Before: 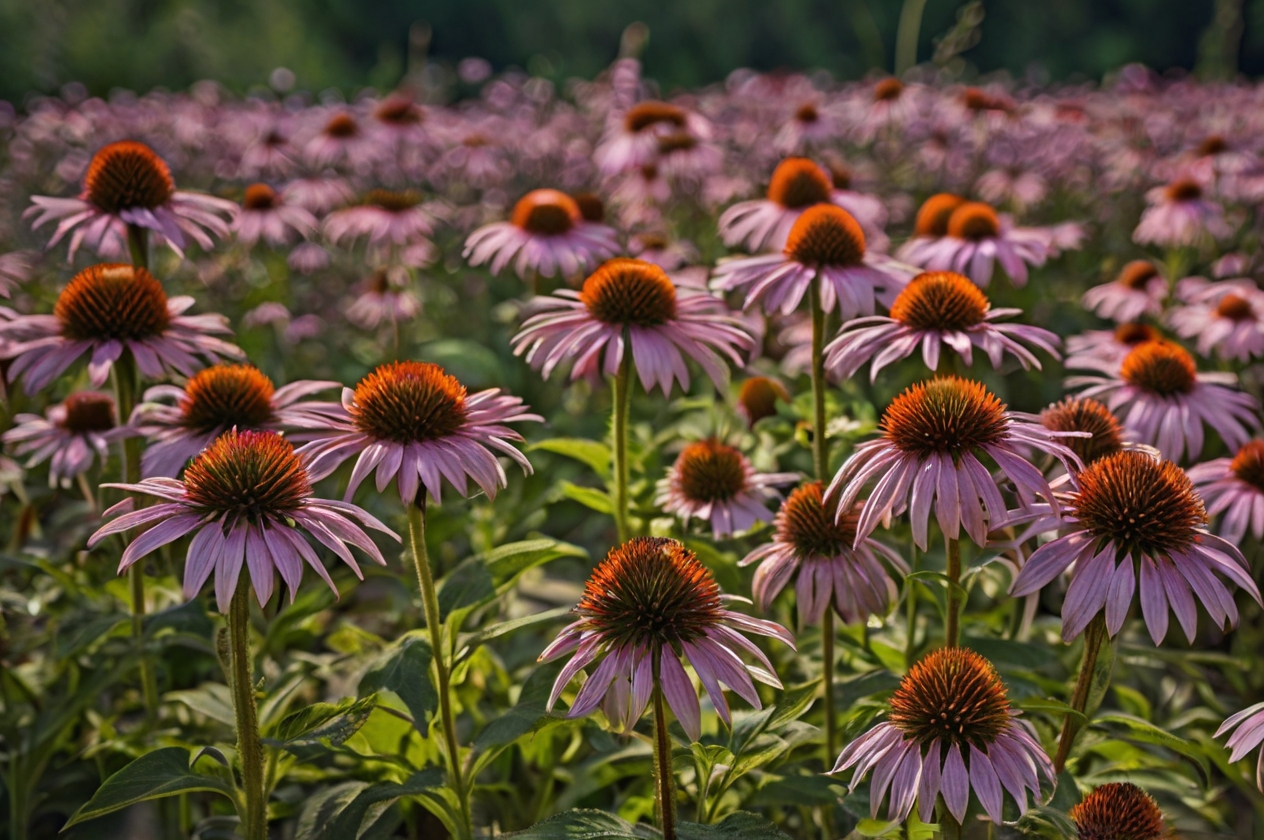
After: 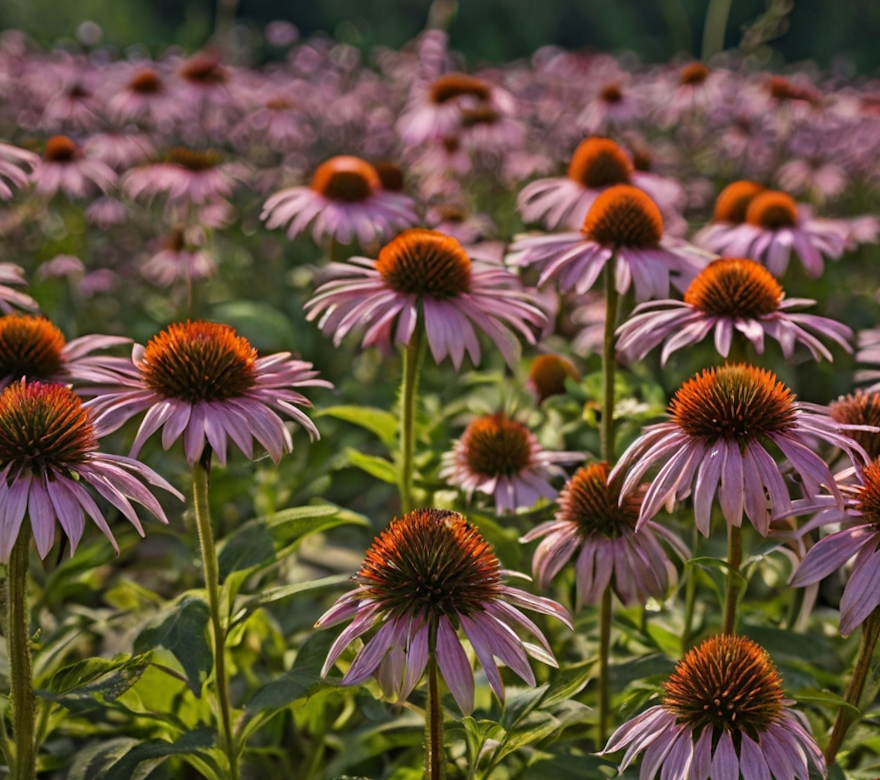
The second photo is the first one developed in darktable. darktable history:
crop and rotate: angle -2.94°, left 14.175%, top 0.018%, right 10.905%, bottom 0.08%
